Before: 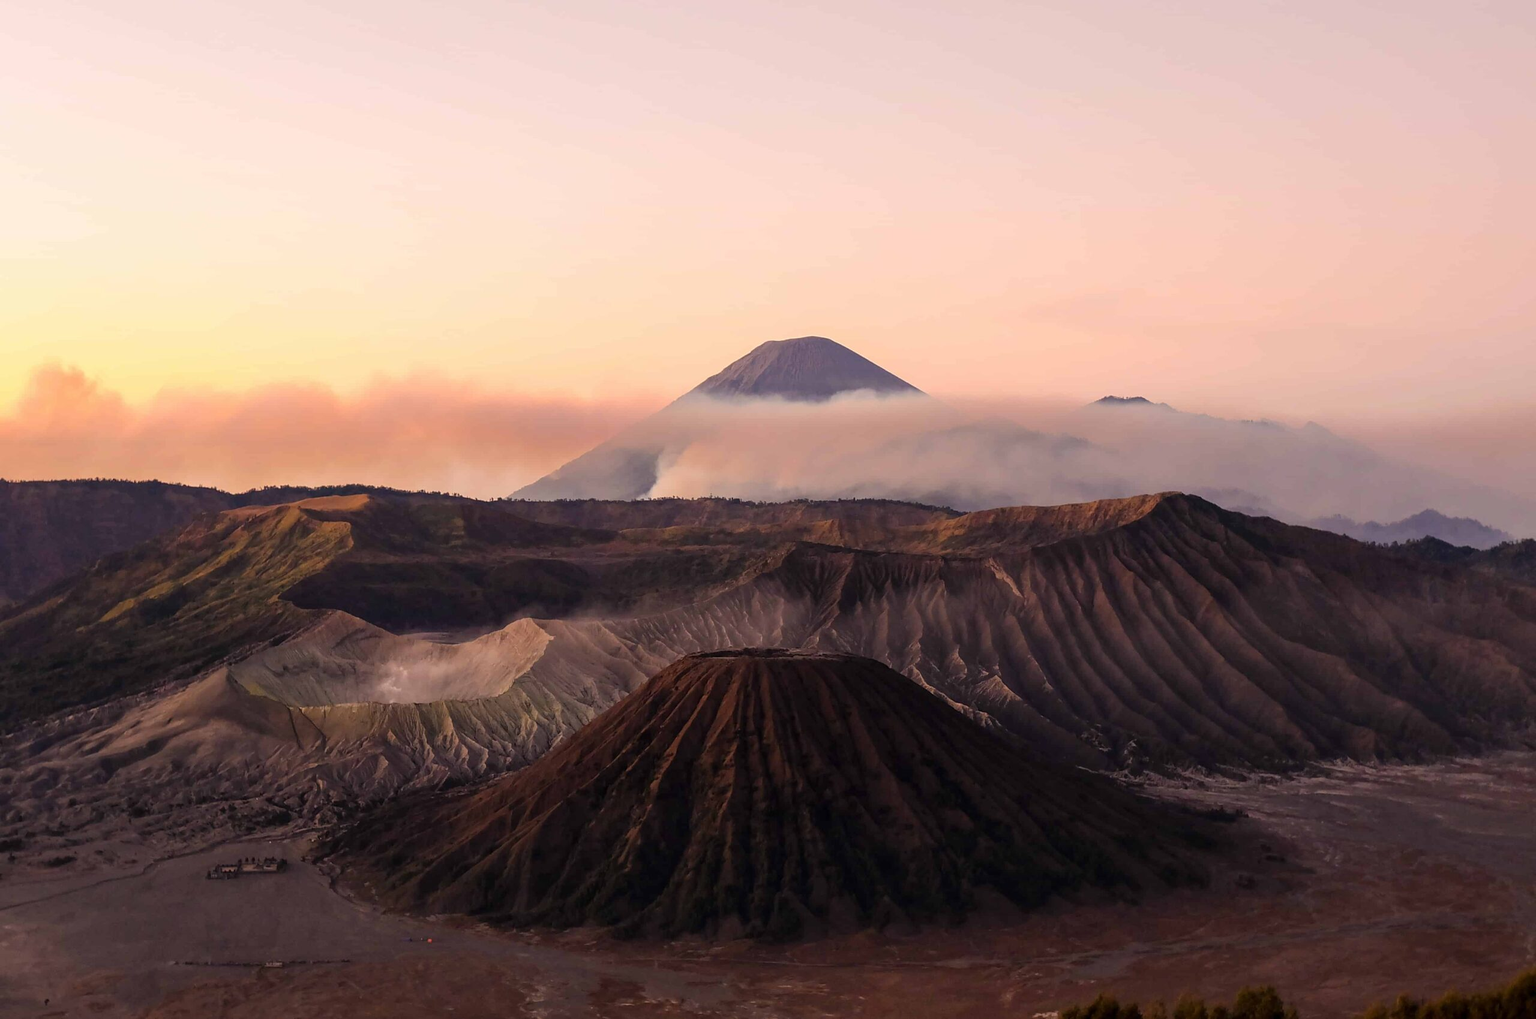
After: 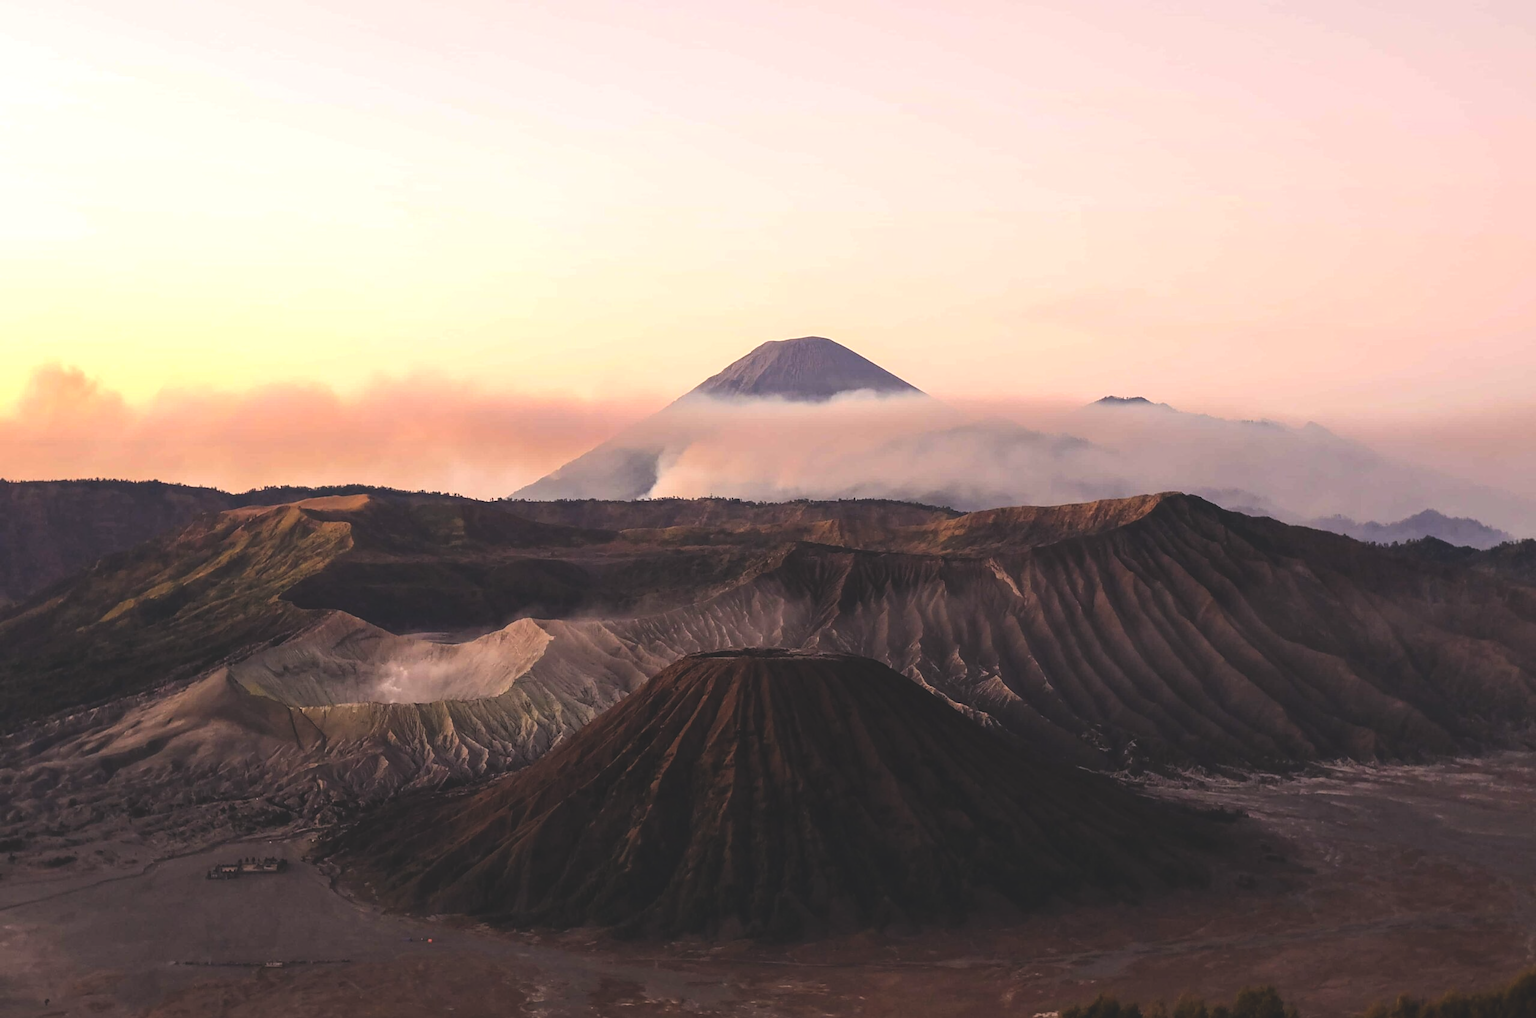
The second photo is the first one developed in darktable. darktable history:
exposure: black level correction -0.023, exposure -0.039 EV, compensate highlight preservation false
tone equalizer: -8 EV -0.417 EV, -7 EV -0.389 EV, -6 EV -0.333 EV, -5 EV -0.222 EV, -3 EV 0.222 EV, -2 EV 0.333 EV, -1 EV 0.389 EV, +0 EV 0.417 EV, edges refinement/feathering 500, mask exposure compensation -1.57 EV, preserve details no
